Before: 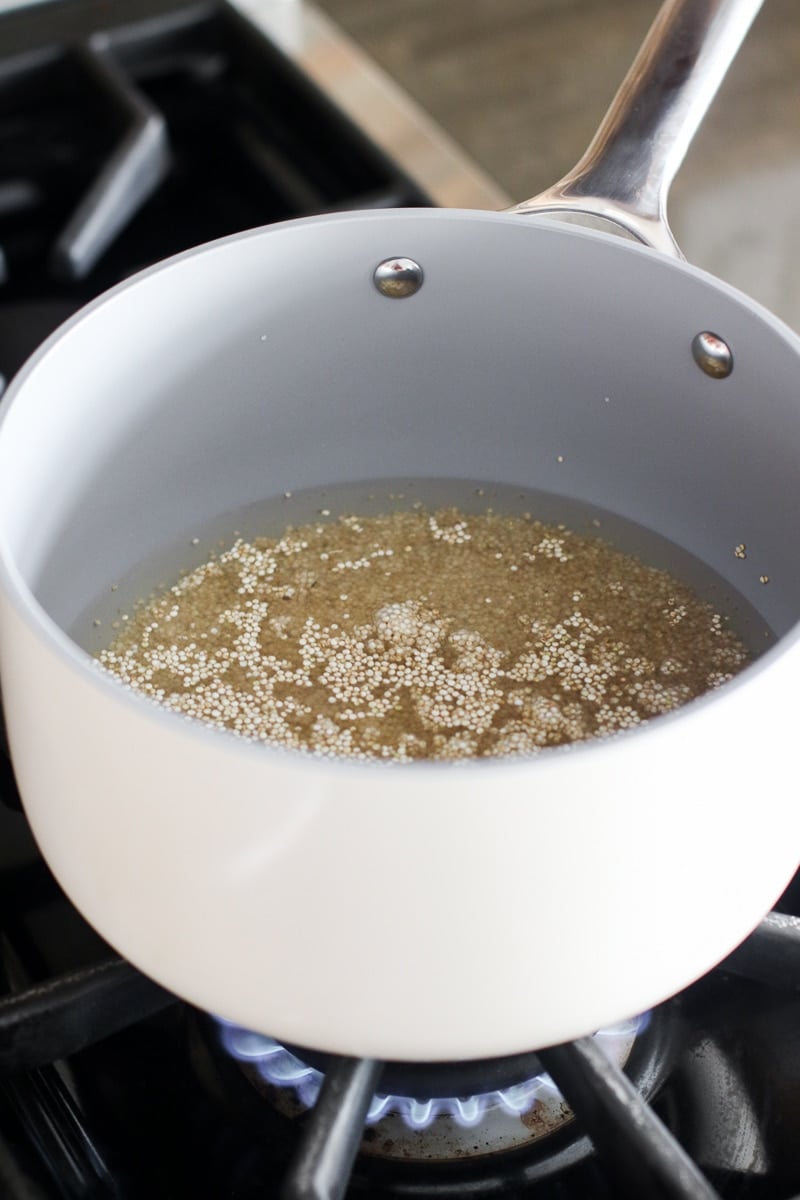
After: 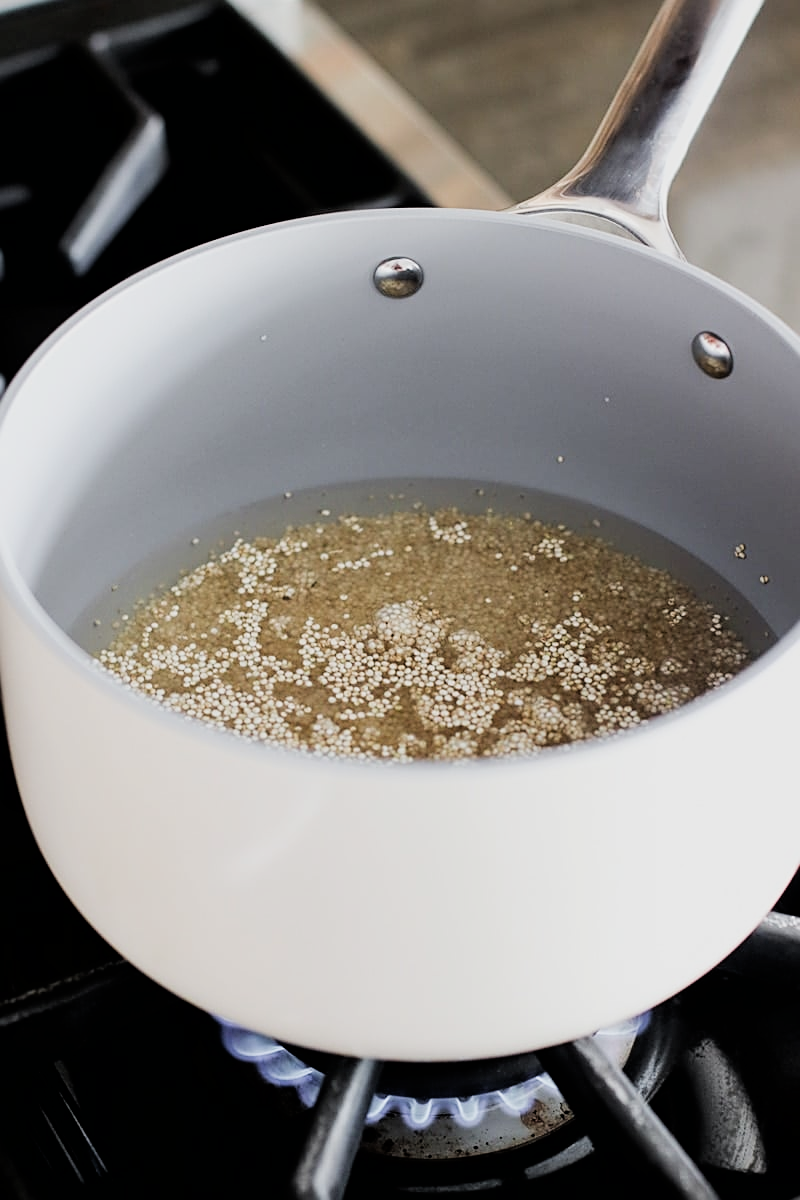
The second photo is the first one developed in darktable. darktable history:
sharpen: on, module defaults
filmic rgb: black relative exposure -5.08 EV, white relative exposure 3.5 EV, hardness 3.19, contrast 1.201, highlights saturation mix -49.2%
